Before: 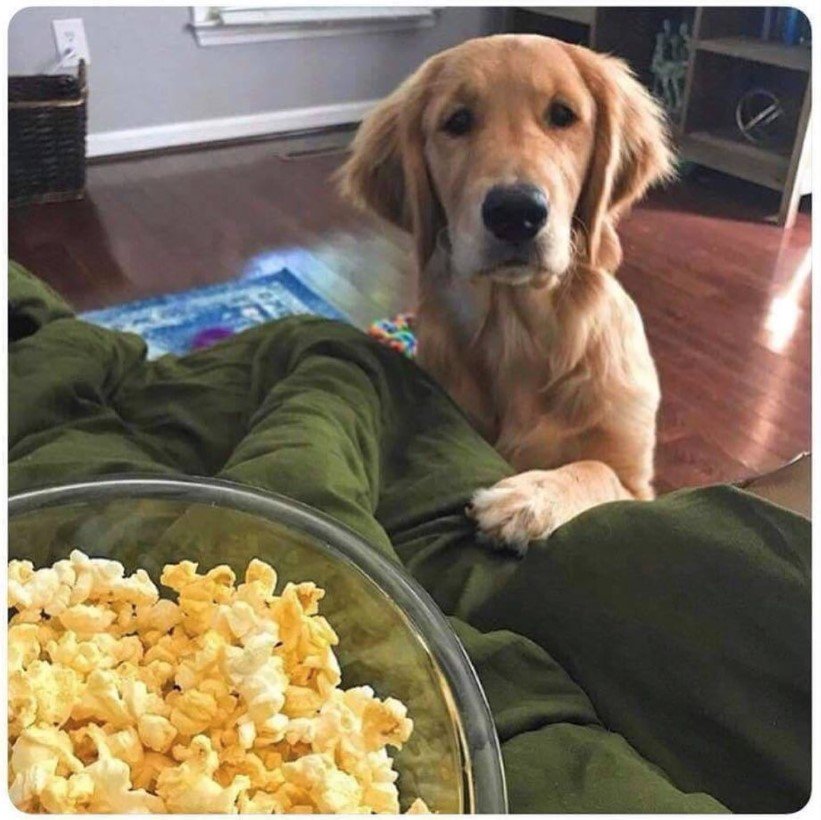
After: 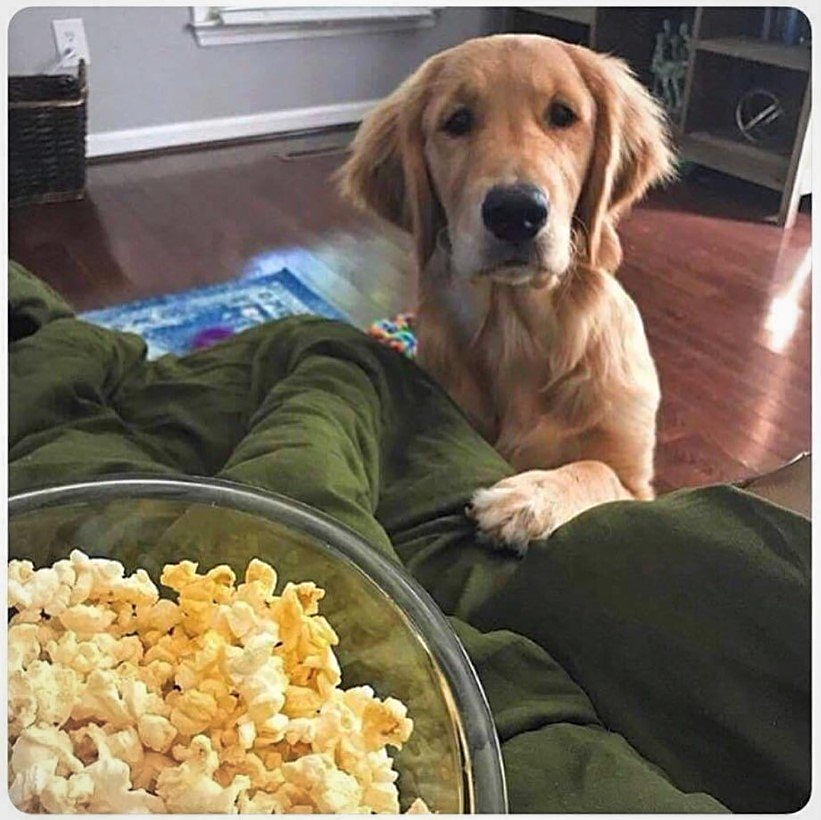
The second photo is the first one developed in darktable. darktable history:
sharpen: on, module defaults
vignetting: fall-off radius 61.21%, brightness -0.173, unbound false
